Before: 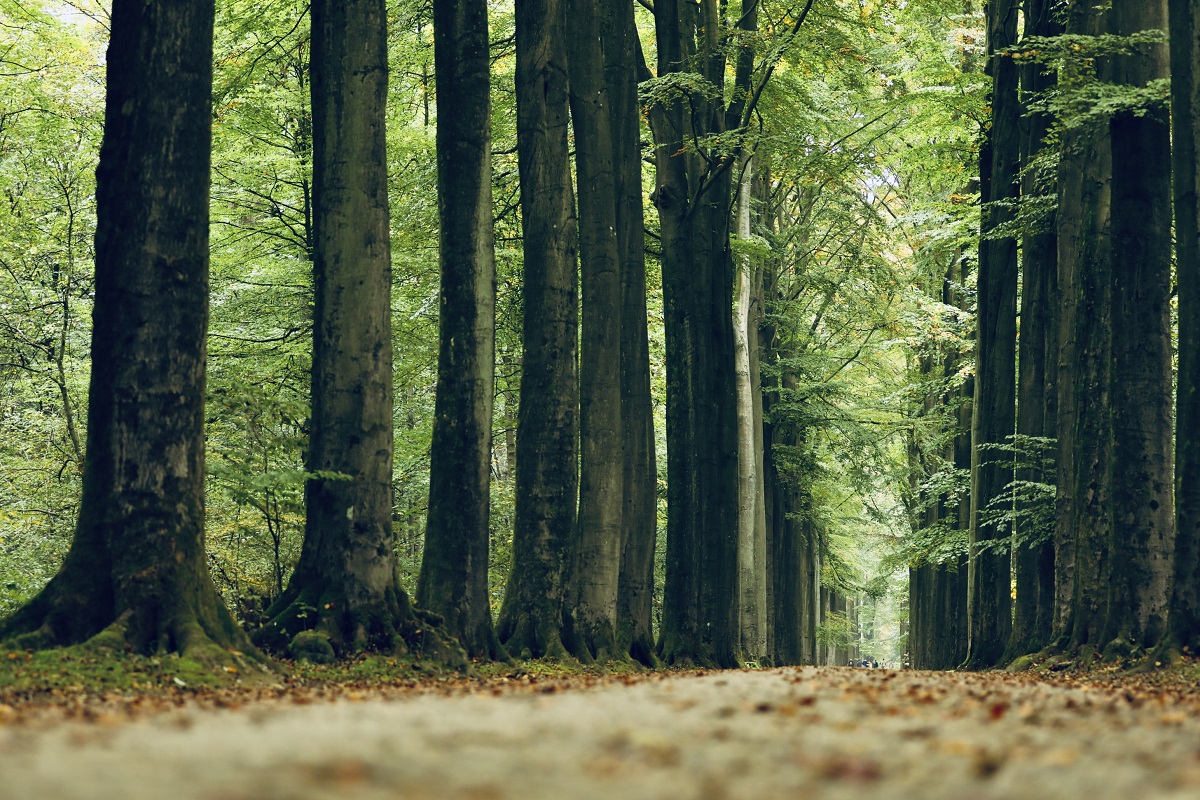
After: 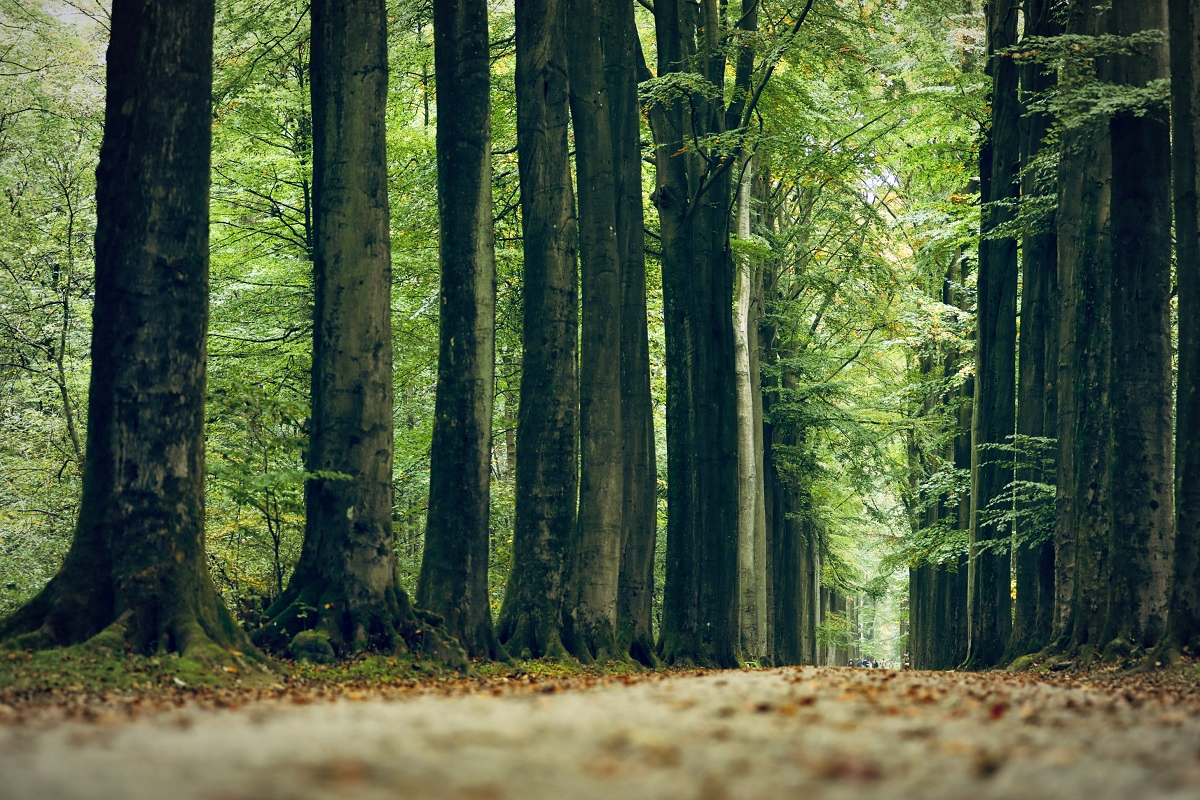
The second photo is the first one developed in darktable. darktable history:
vignetting: fall-off radius 70.18%, automatic ratio true
contrast equalizer: y [[0.5 ×6], [0.5 ×6], [0.5, 0.5, 0.501, 0.545, 0.707, 0.863], [0 ×6], [0 ×6]]
local contrast: highlights 103%, shadows 99%, detail 119%, midtone range 0.2
